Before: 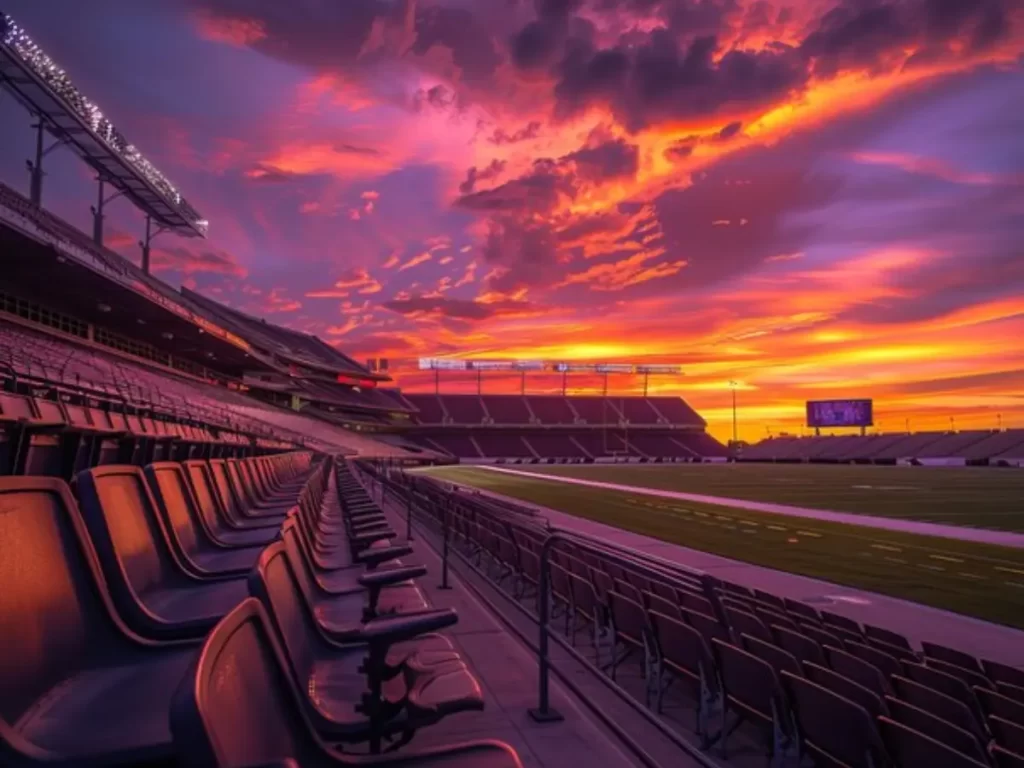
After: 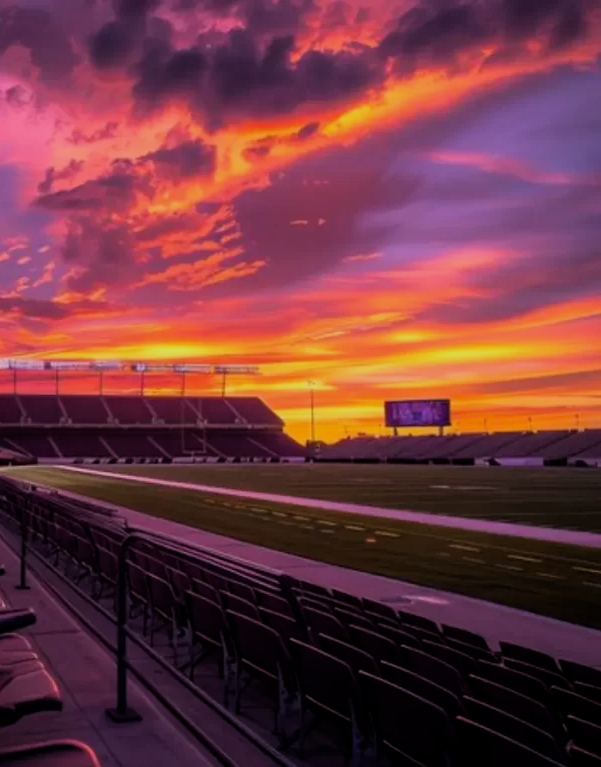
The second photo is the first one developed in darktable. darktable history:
filmic rgb: middle gray luminance 29.2%, black relative exposure -10.26 EV, white relative exposure 5.5 EV, threshold 5.95 EV, target black luminance 0%, hardness 3.95, latitude 2.54%, contrast 1.127, highlights saturation mix 4.21%, shadows ↔ highlights balance 15.07%, color science v6 (2022), enable highlight reconstruction true
crop: left 41.238%
